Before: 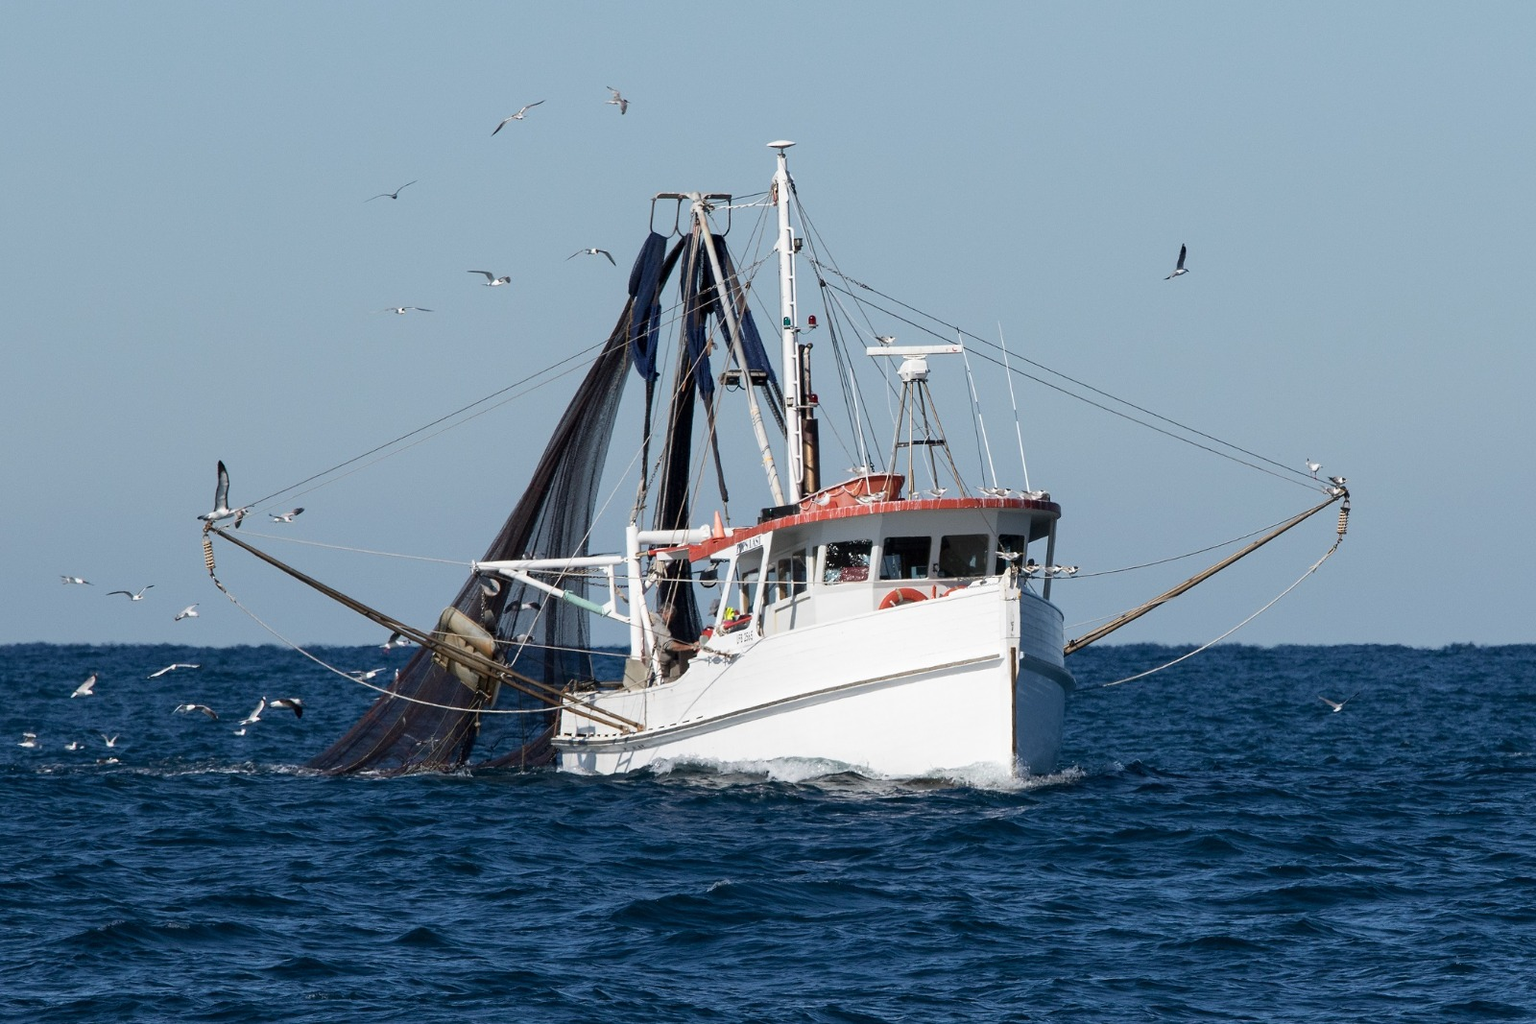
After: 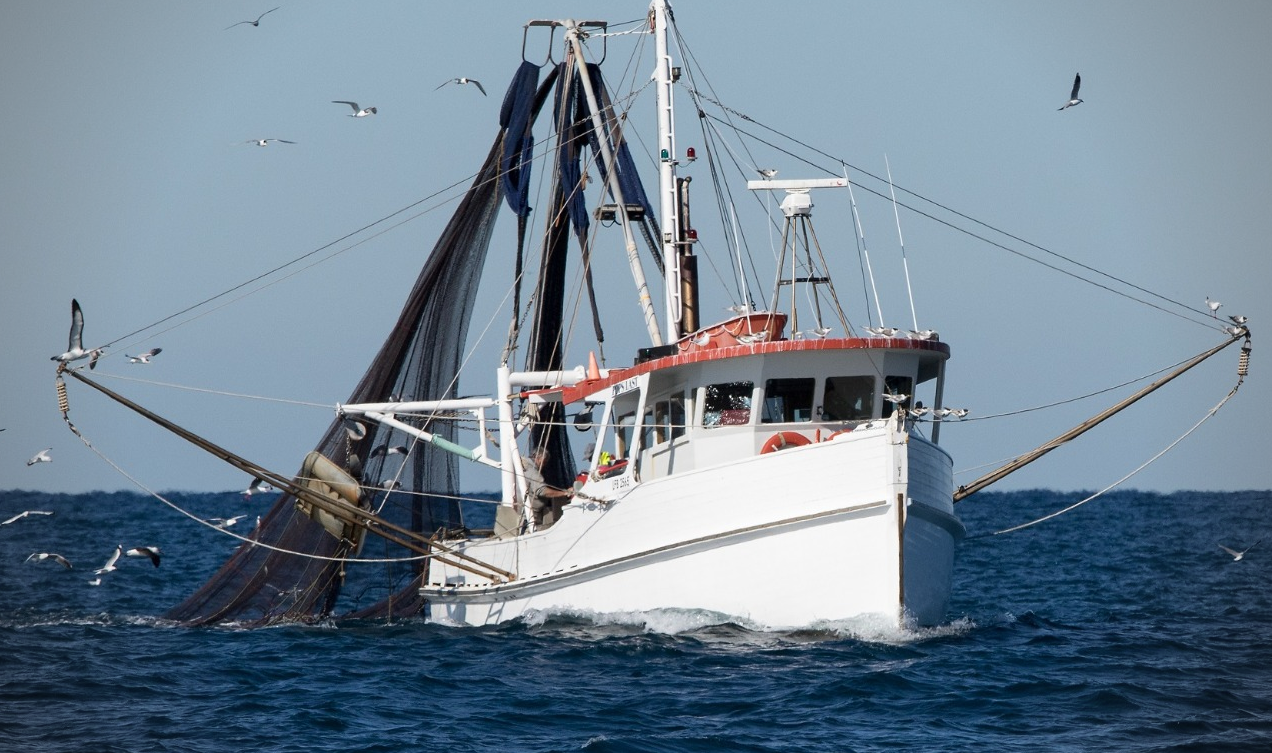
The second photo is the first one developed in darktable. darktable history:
crop: left 9.691%, top 17.012%, right 10.793%, bottom 12.371%
vignetting: width/height ratio 1.09
